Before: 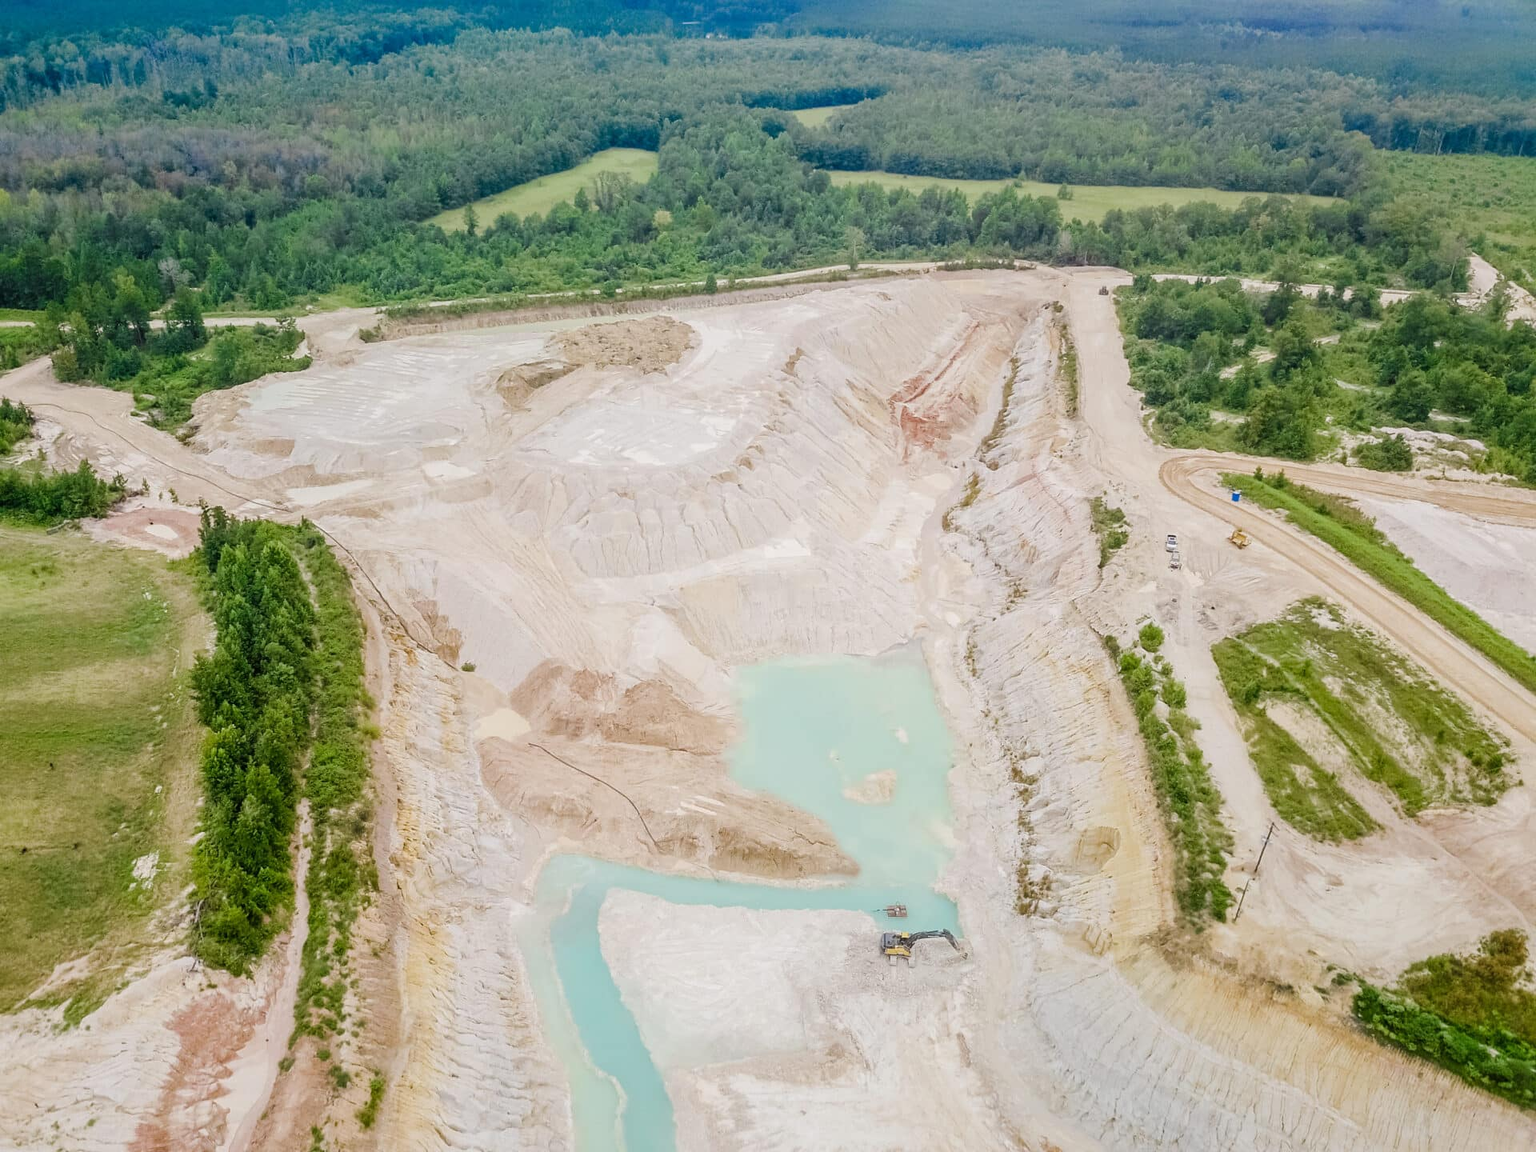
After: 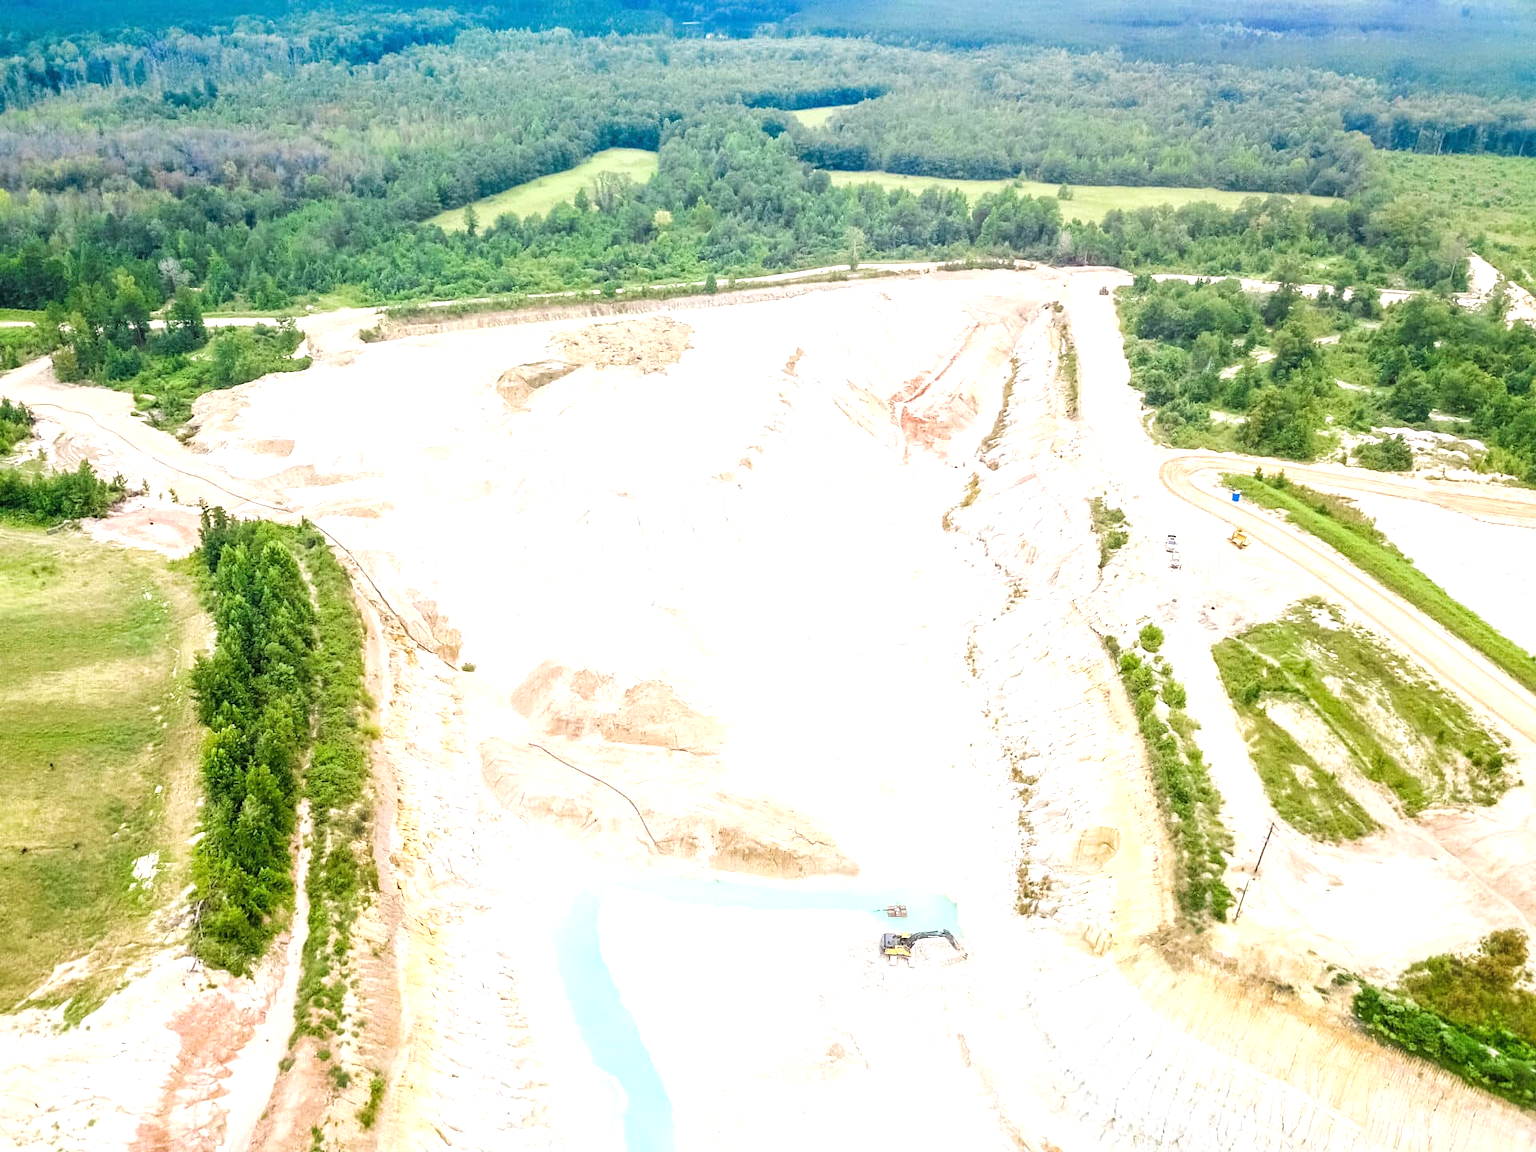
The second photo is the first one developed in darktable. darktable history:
exposure: exposure 1.065 EV, compensate highlight preservation false
tone equalizer: edges refinement/feathering 500, mask exposure compensation -1.57 EV, preserve details no
